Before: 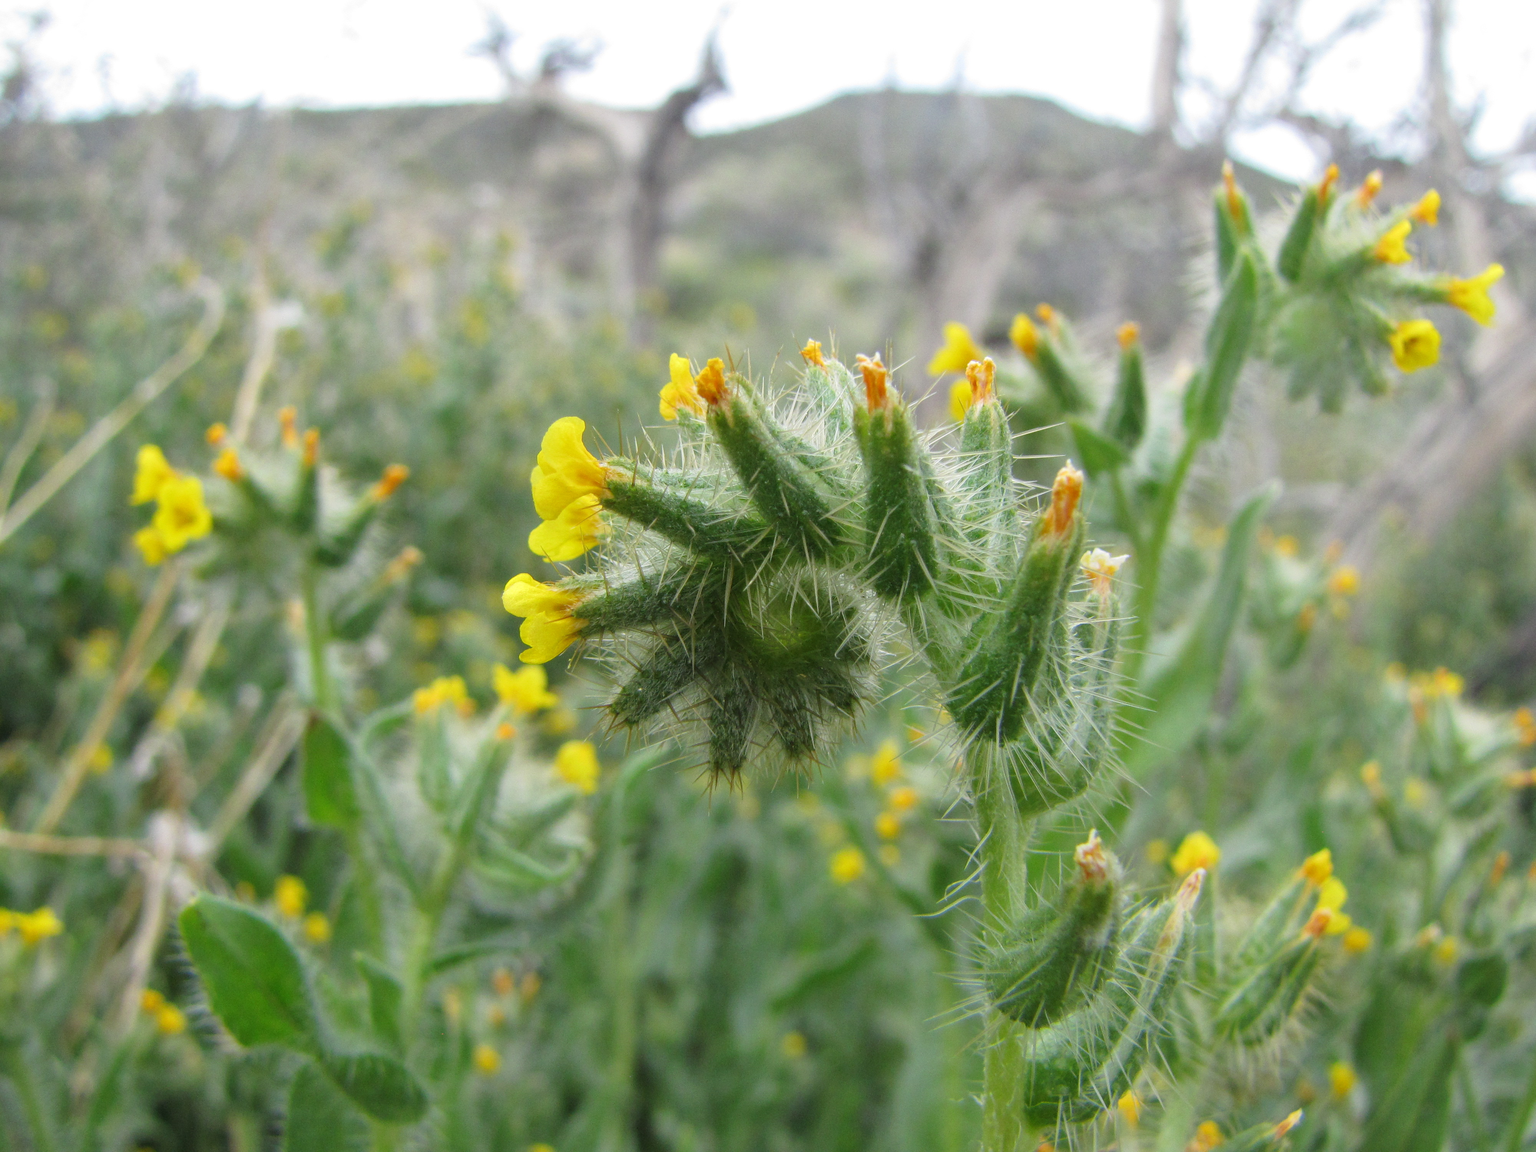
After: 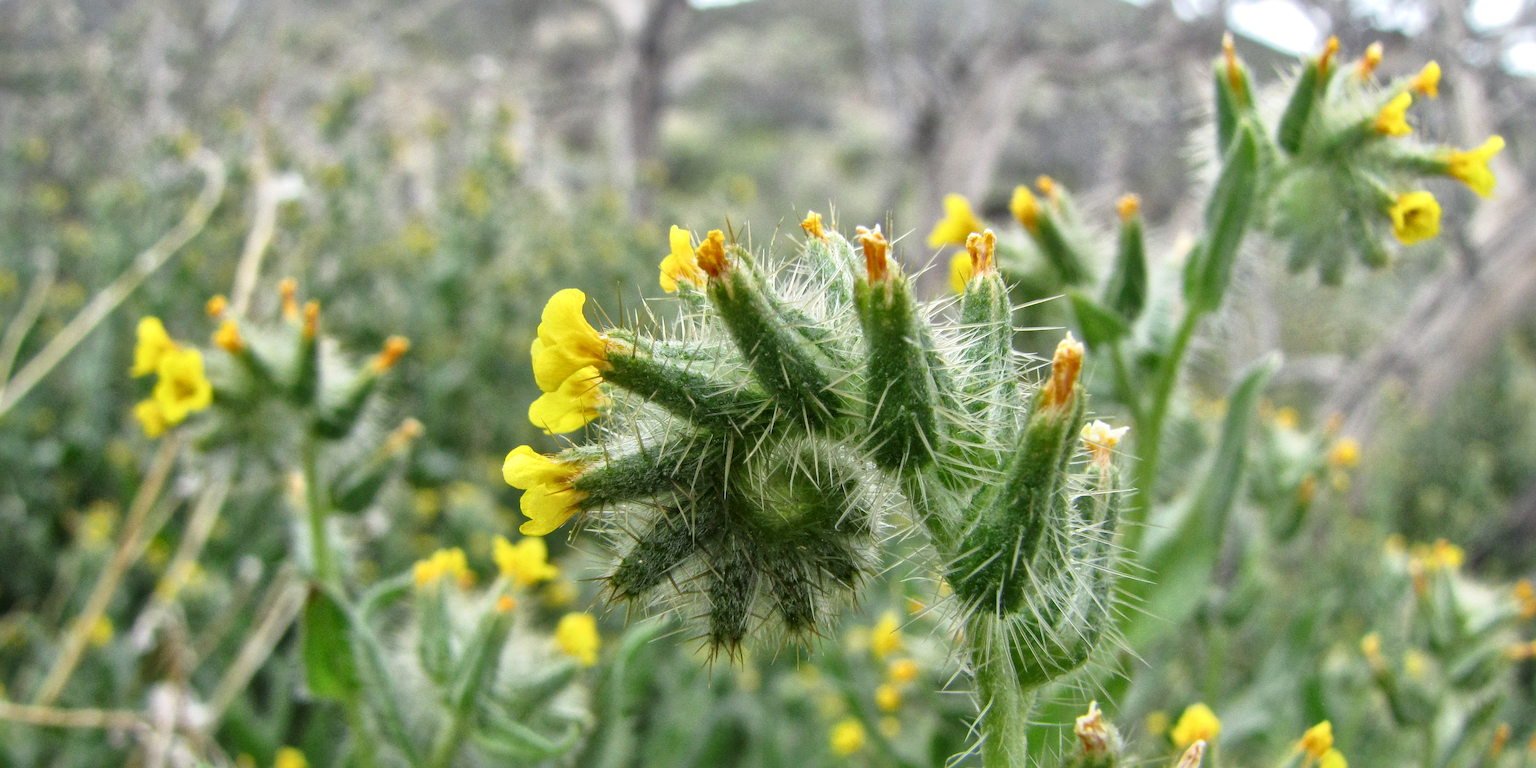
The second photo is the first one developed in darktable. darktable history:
crop: top 11.166%, bottom 22.168%
local contrast: mode bilateral grid, contrast 20, coarseness 50, detail 171%, midtone range 0.2
